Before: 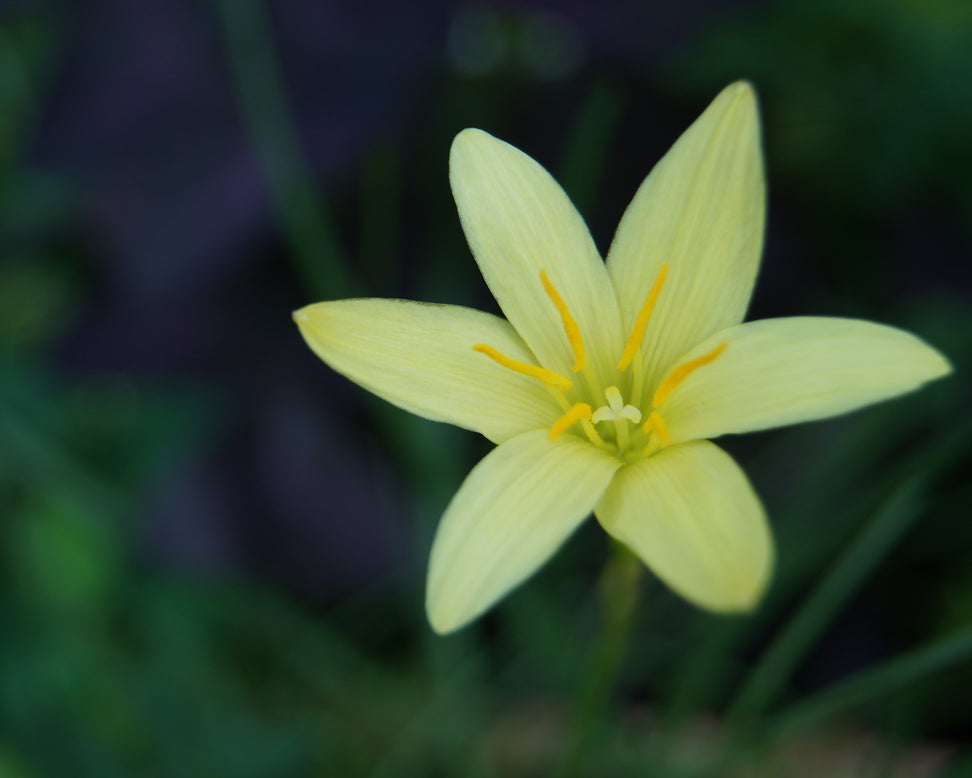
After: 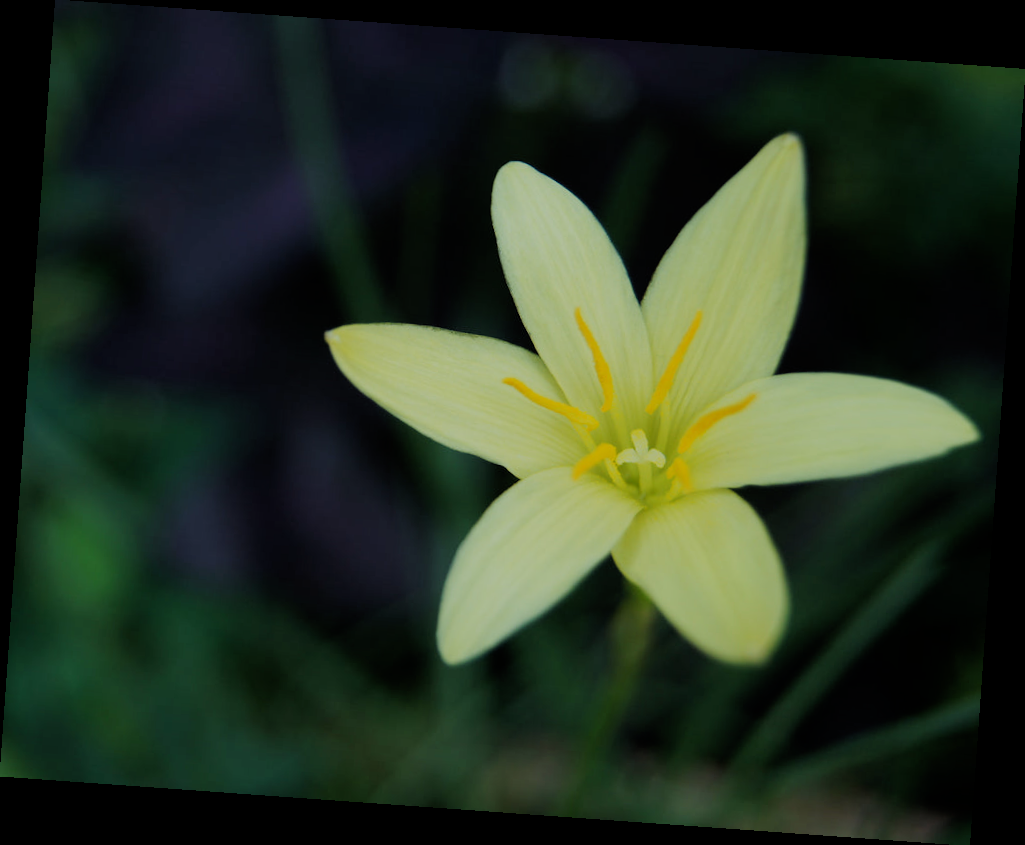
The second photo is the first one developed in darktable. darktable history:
rotate and perspective: rotation 4.1°, automatic cropping off
filmic rgb: black relative exposure -7.65 EV, white relative exposure 4.56 EV, hardness 3.61
